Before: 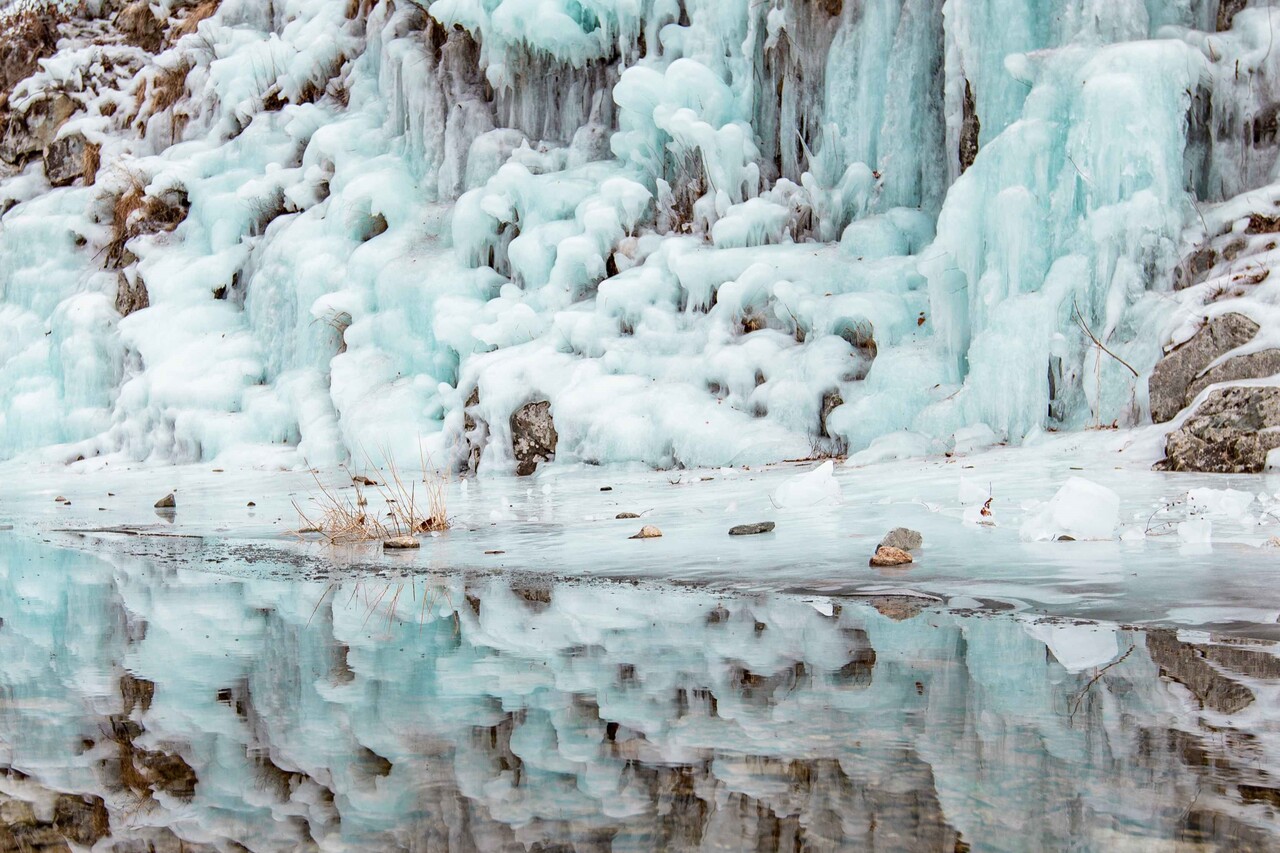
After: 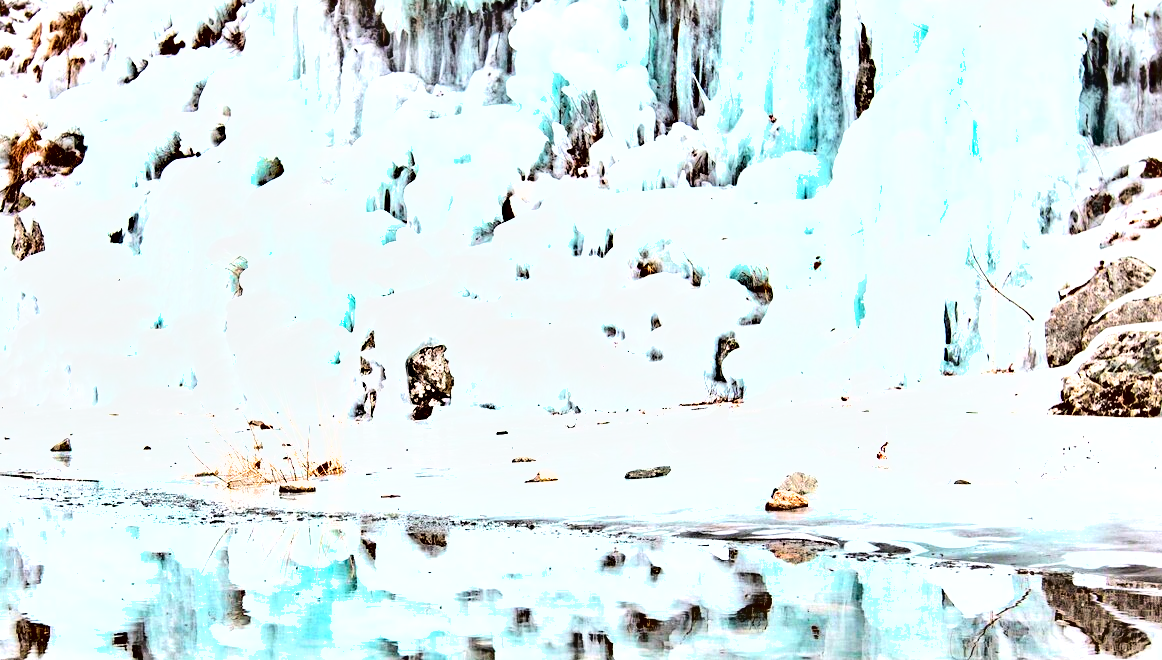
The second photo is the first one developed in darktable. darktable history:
contrast brightness saturation: contrast 0.2, brightness 0.15, saturation 0.14
crop: left 8.155%, top 6.611%, bottom 15.385%
exposure: black level correction 0, exposure 1.3 EV, compensate exposure bias true, compensate highlight preservation false
shadows and highlights: soften with gaussian
